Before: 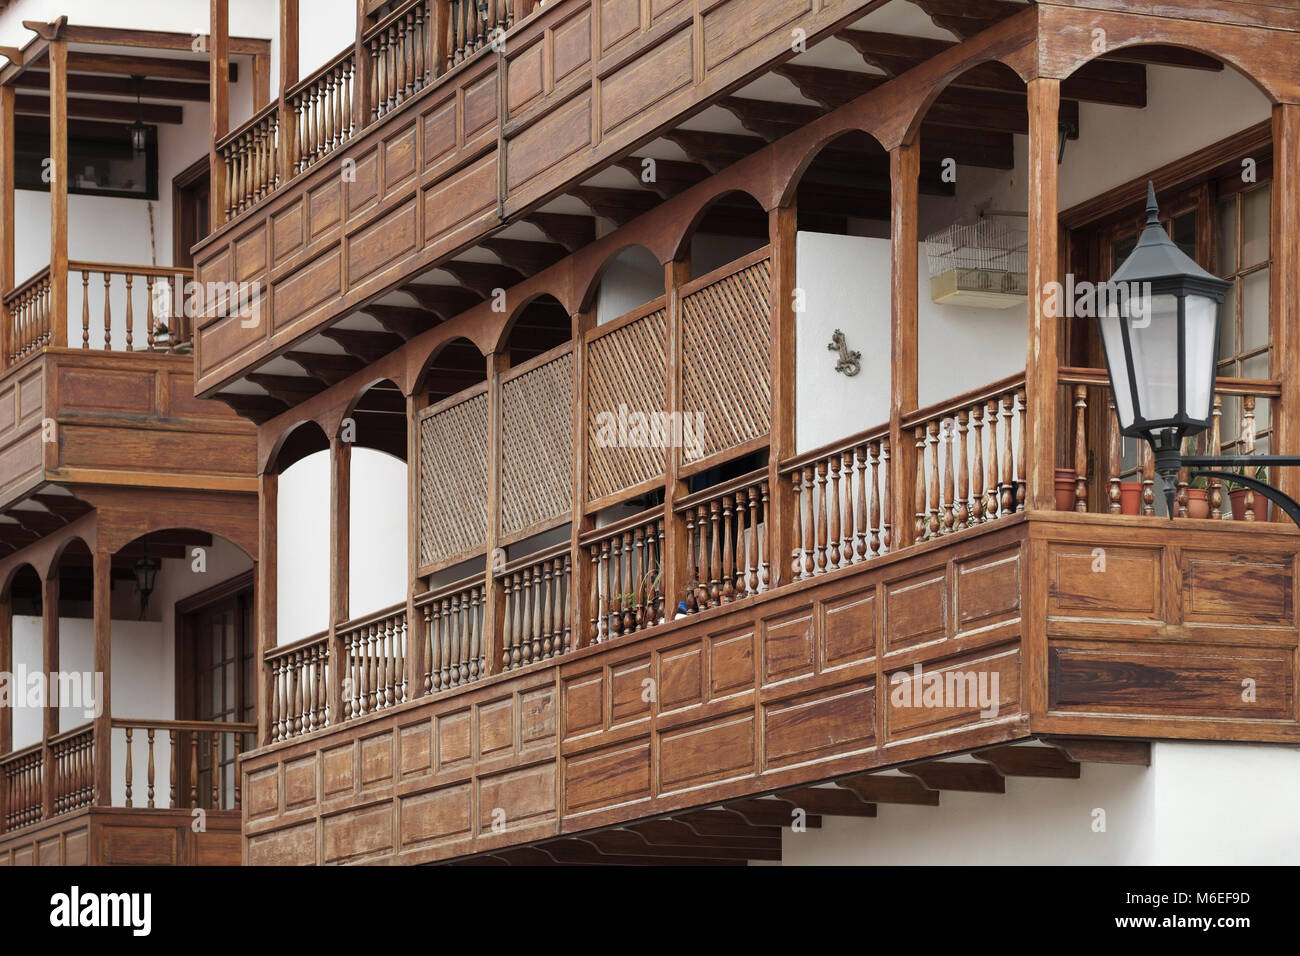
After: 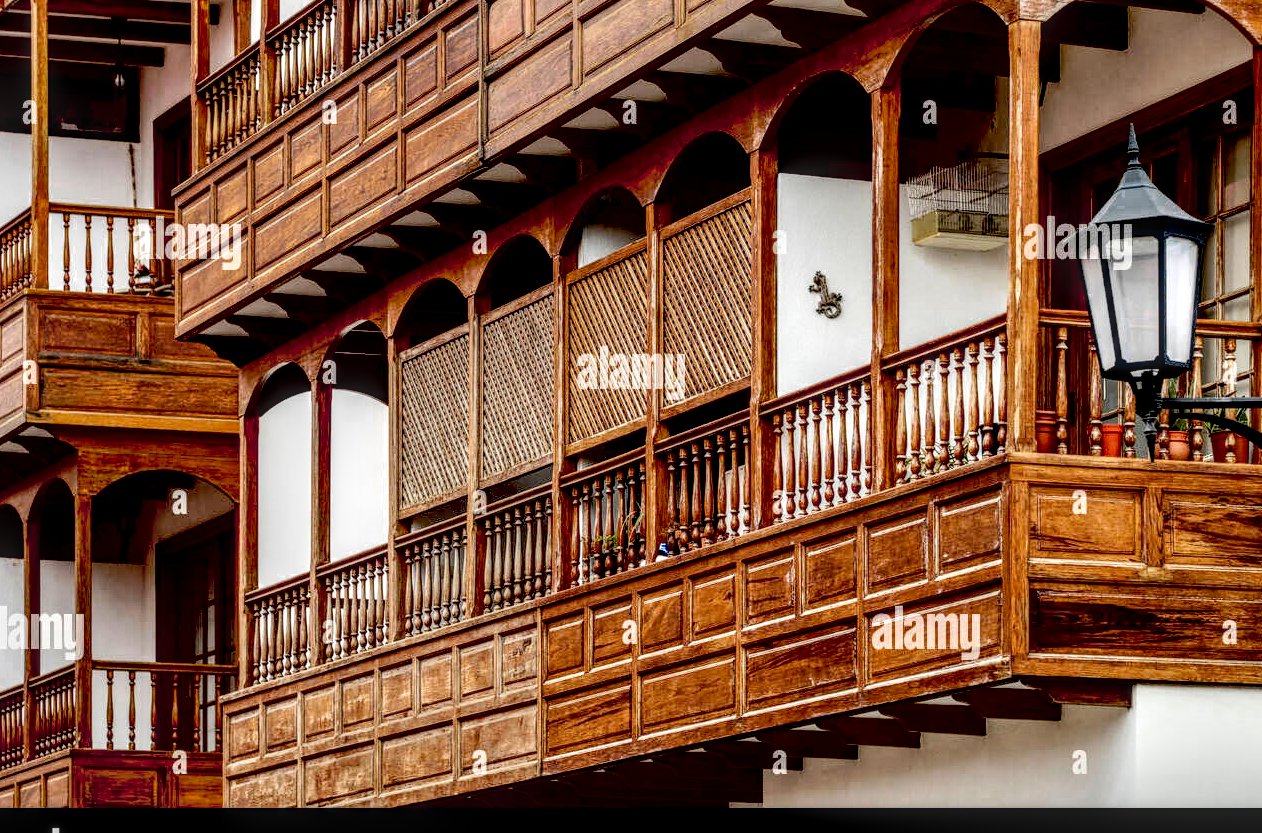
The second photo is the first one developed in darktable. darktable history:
exposure: black level correction 0.056, compensate highlight preservation false
tone curve: curves: ch0 [(0, 0) (0.003, 0.003) (0.011, 0.011) (0.025, 0.025) (0.044, 0.044) (0.069, 0.068) (0.1, 0.098) (0.136, 0.134) (0.177, 0.175) (0.224, 0.221) (0.277, 0.273) (0.335, 0.33) (0.399, 0.393) (0.468, 0.461) (0.543, 0.546) (0.623, 0.625) (0.709, 0.711) (0.801, 0.802) (0.898, 0.898) (1, 1)], preserve colors none
local contrast: highlights 0%, shadows 0%, detail 182%
shadows and highlights: shadows 12, white point adjustment 1.2, soften with gaussian
color zones: curves: ch0 [(0.203, 0.433) (0.607, 0.517) (0.697, 0.696) (0.705, 0.897)]
contrast brightness saturation: contrast 0.2, brightness 0.16, saturation 0.22
crop: left 1.507%, top 6.147%, right 1.379%, bottom 6.637%
